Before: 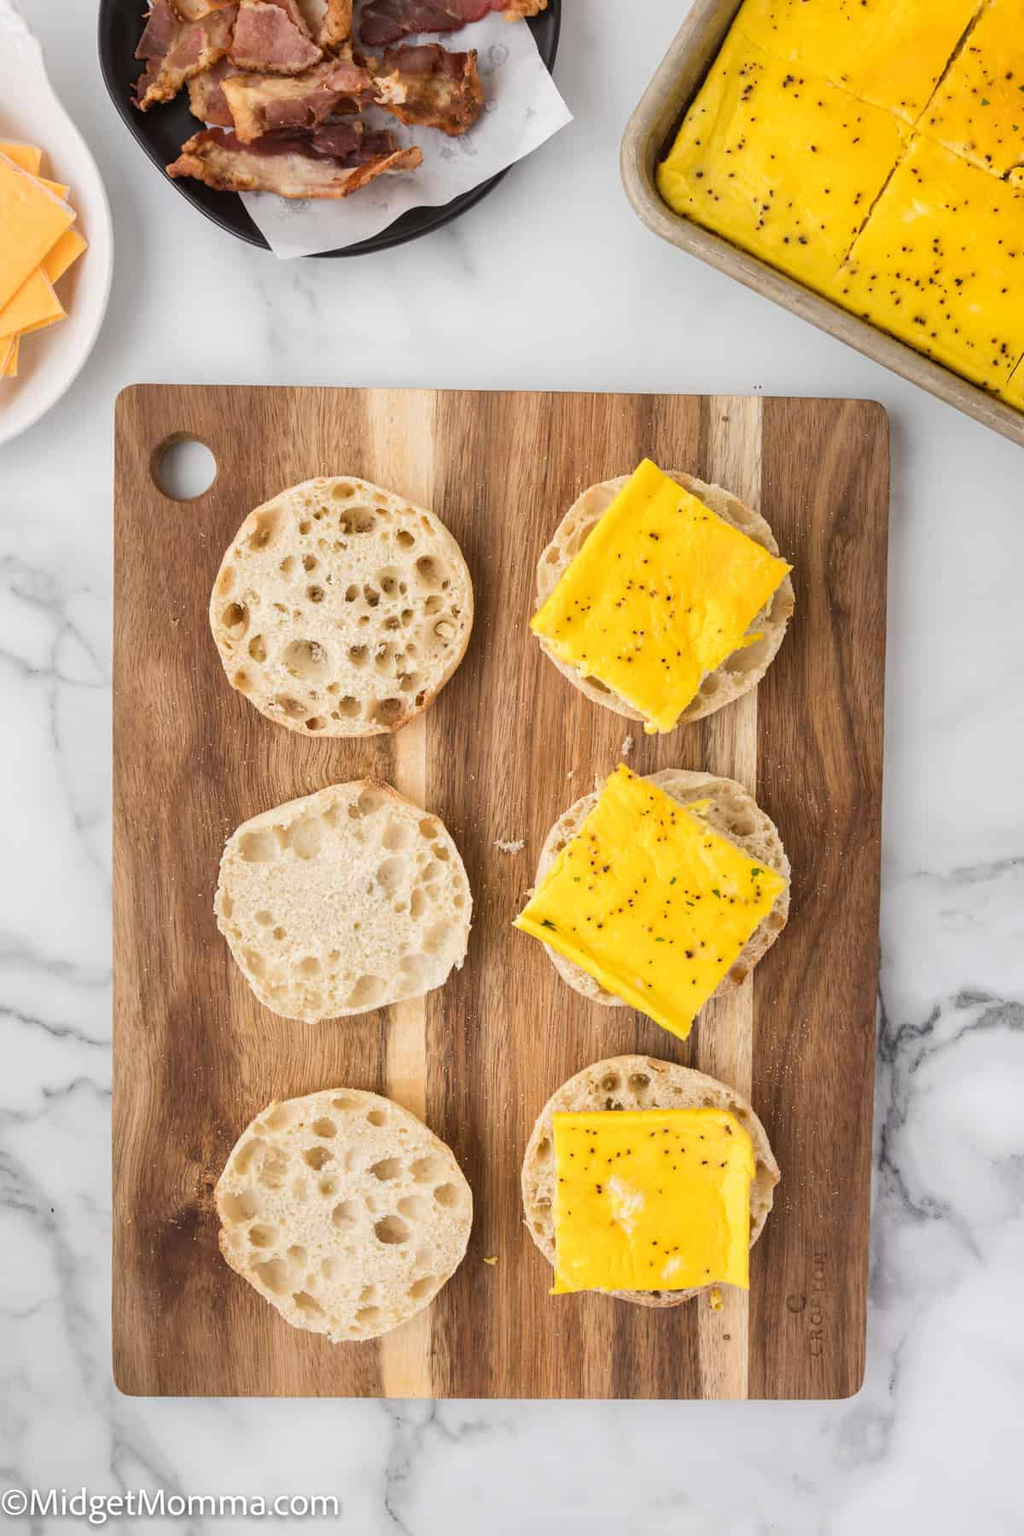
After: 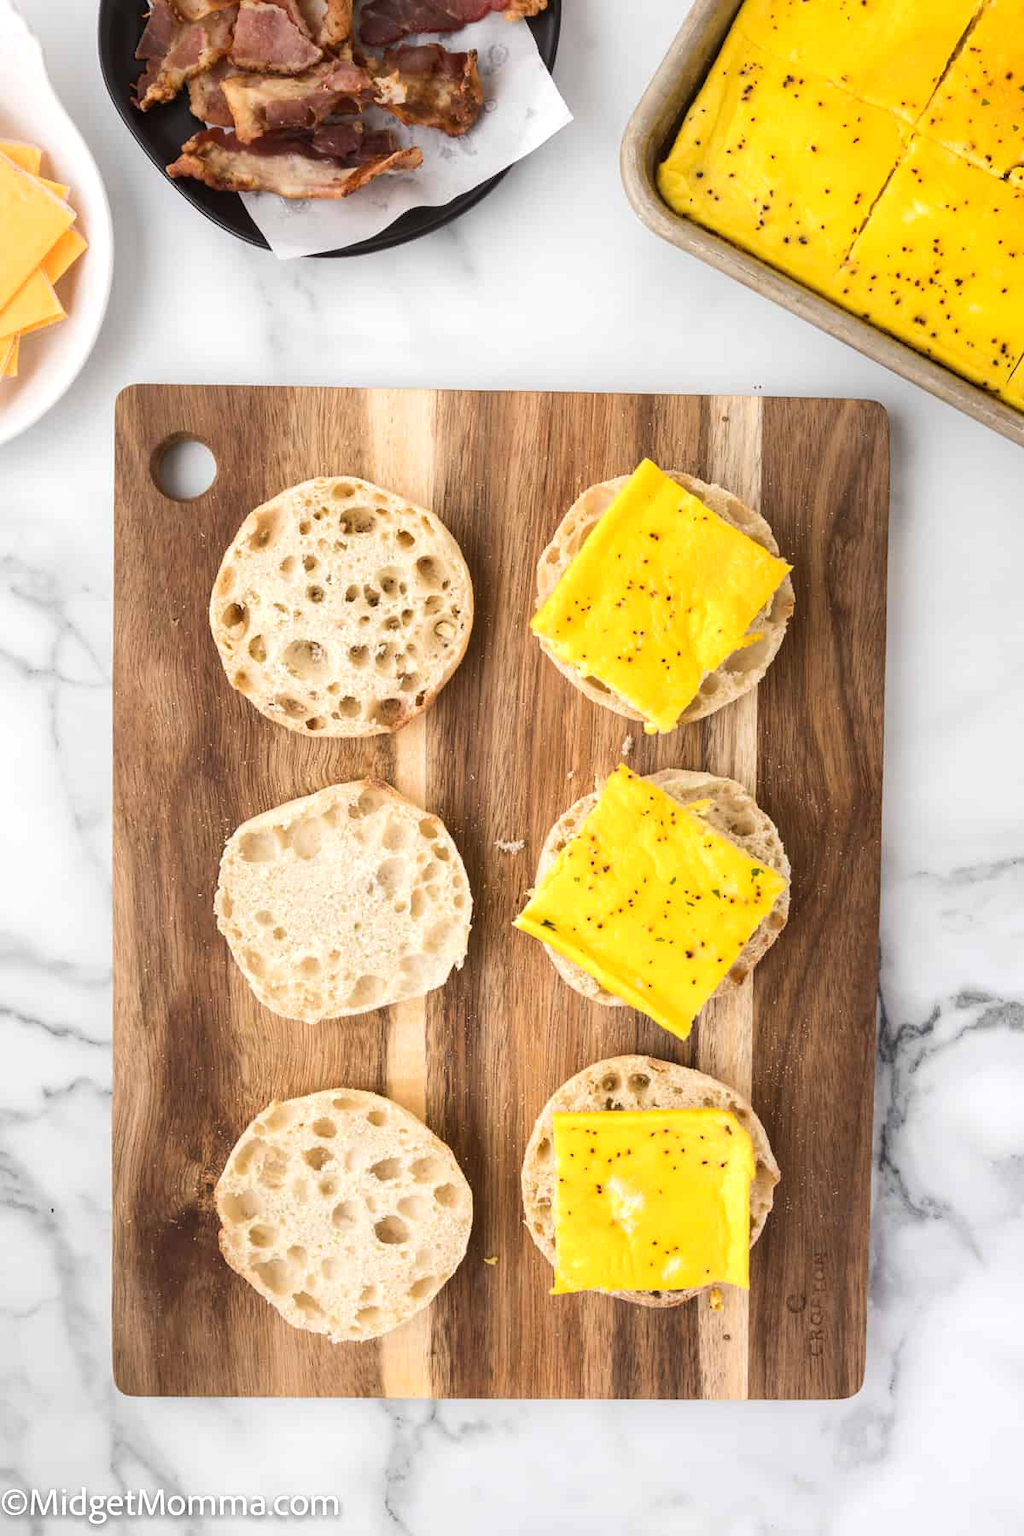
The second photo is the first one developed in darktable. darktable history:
tone equalizer: -8 EV -0.001 EV, -7 EV 0.003 EV, -6 EV -0.004 EV, -5 EV -0.004 EV, -4 EV -0.061 EV, -3 EV -0.225 EV, -2 EV -0.278 EV, -1 EV 0.089 EV, +0 EV 0.315 EV
